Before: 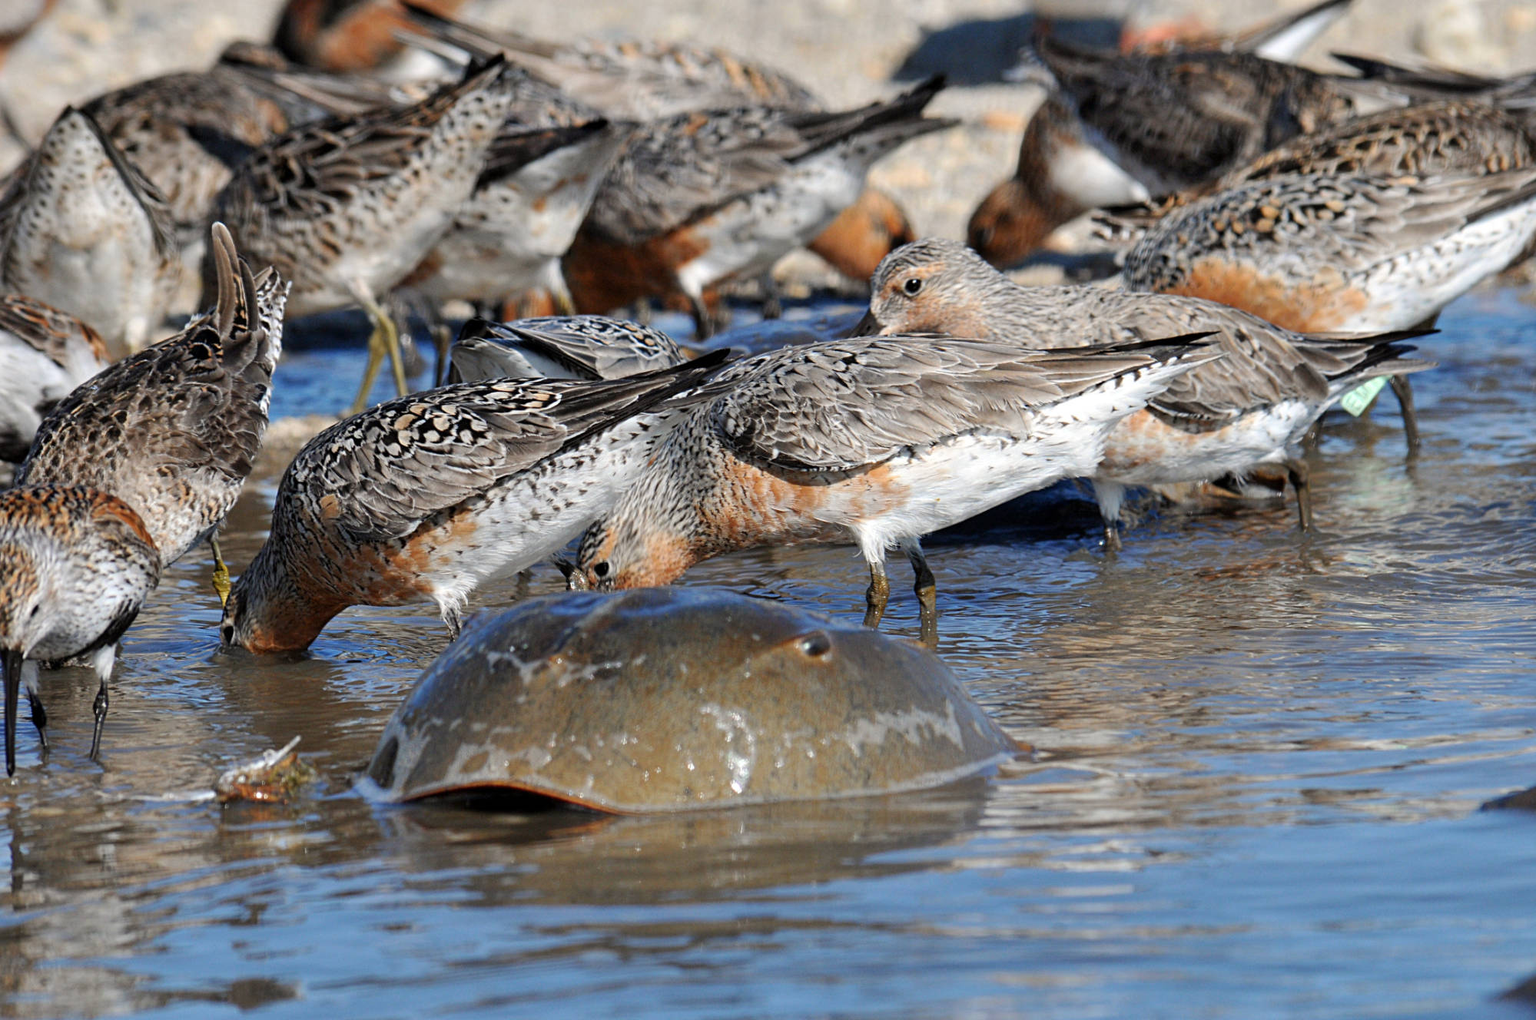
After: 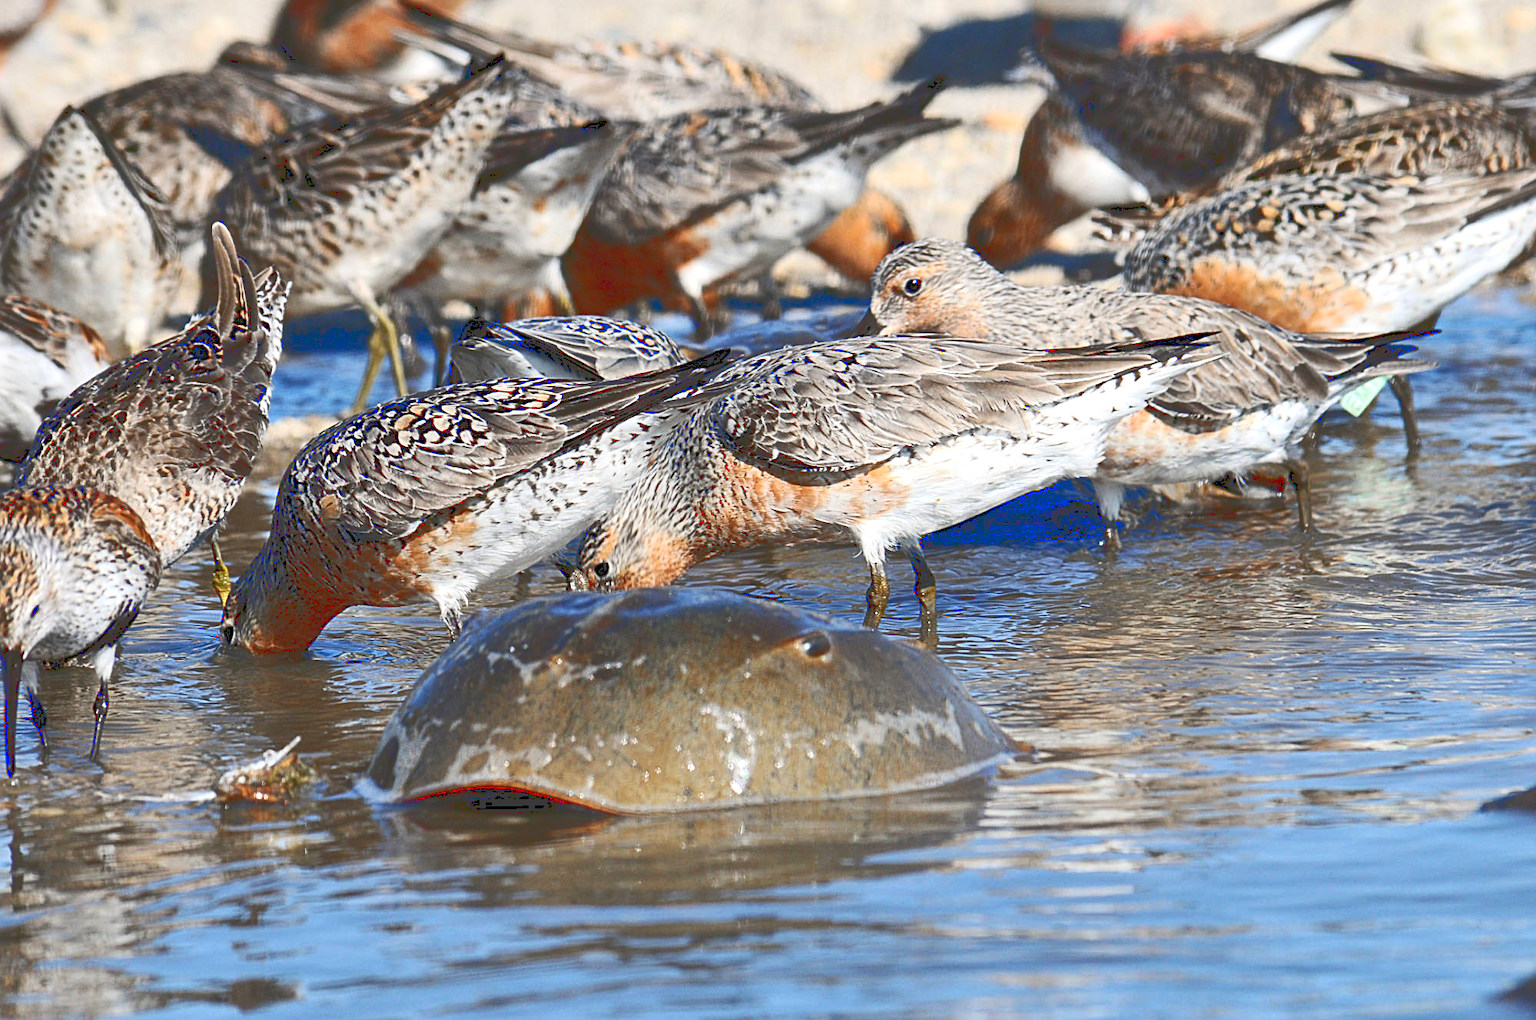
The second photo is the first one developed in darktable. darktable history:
exposure: exposure 0.202 EV, compensate highlight preservation false
sharpen: on, module defaults
tone curve: curves: ch0 [(0, 0) (0.003, 0.24) (0.011, 0.24) (0.025, 0.24) (0.044, 0.244) (0.069, 0.244) (0.1, 0.252) (0.136, 0.264) (0.177, 0.274) (0.224, 0.284) (0.277, 0.313) (0.335, 0.361) (0.399, 0.415) (0.468, 0.498) (0.543, 0.595) (0.623, 0.695) (0.709, 0.793) (0.801, 0.883) (0.898, 0.942) (1, 1)], color space Lab, linked channels, preserve colors none
